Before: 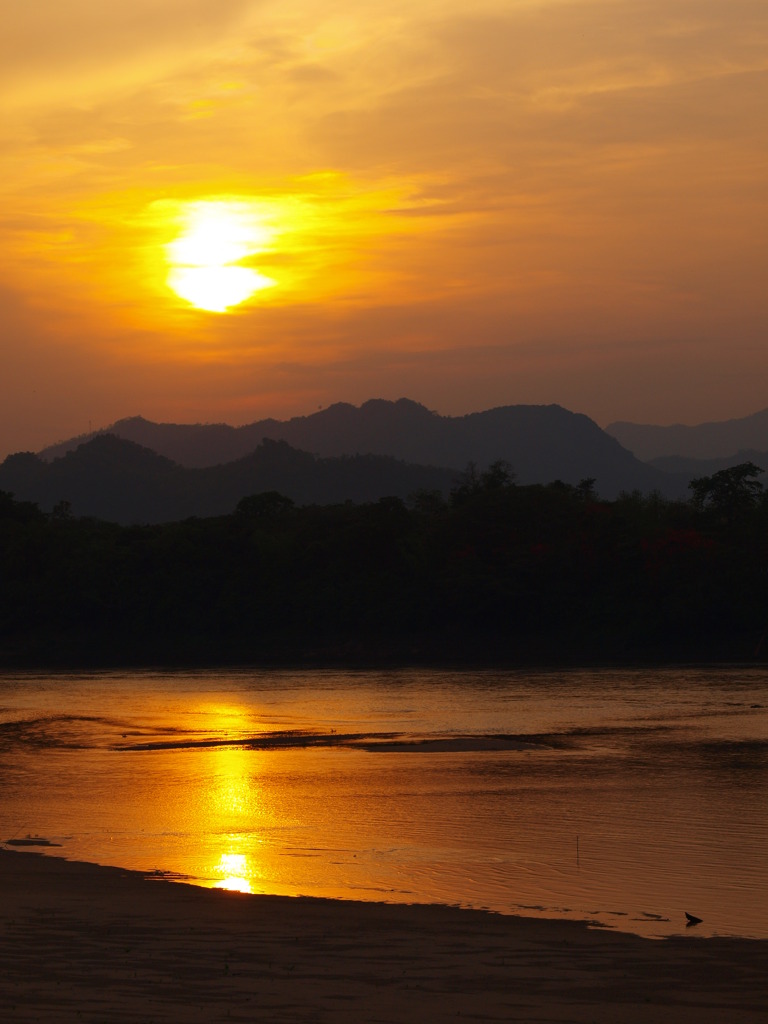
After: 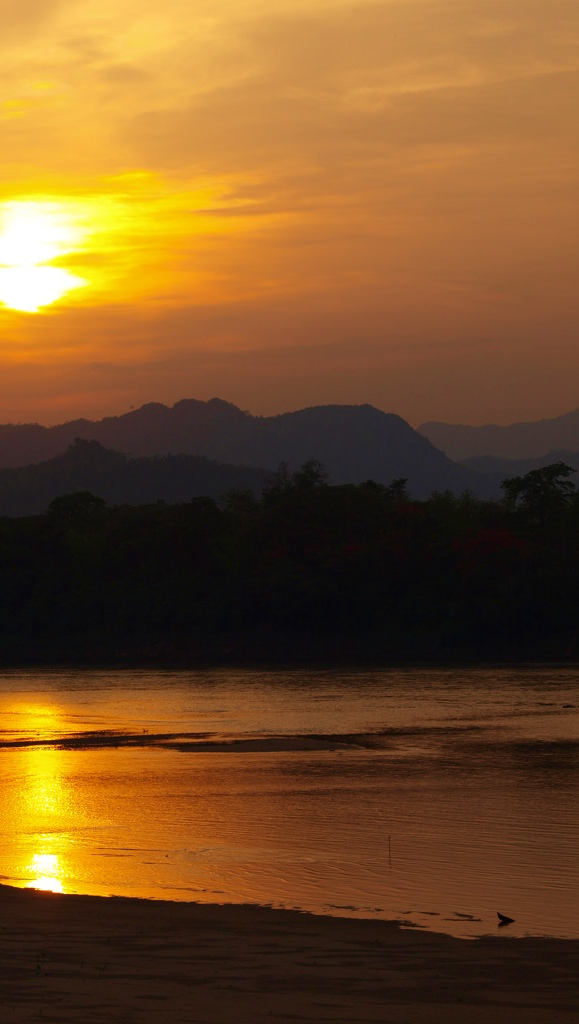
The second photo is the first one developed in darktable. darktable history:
crop and rotate: left 24.6%
velvia: strength 45%
